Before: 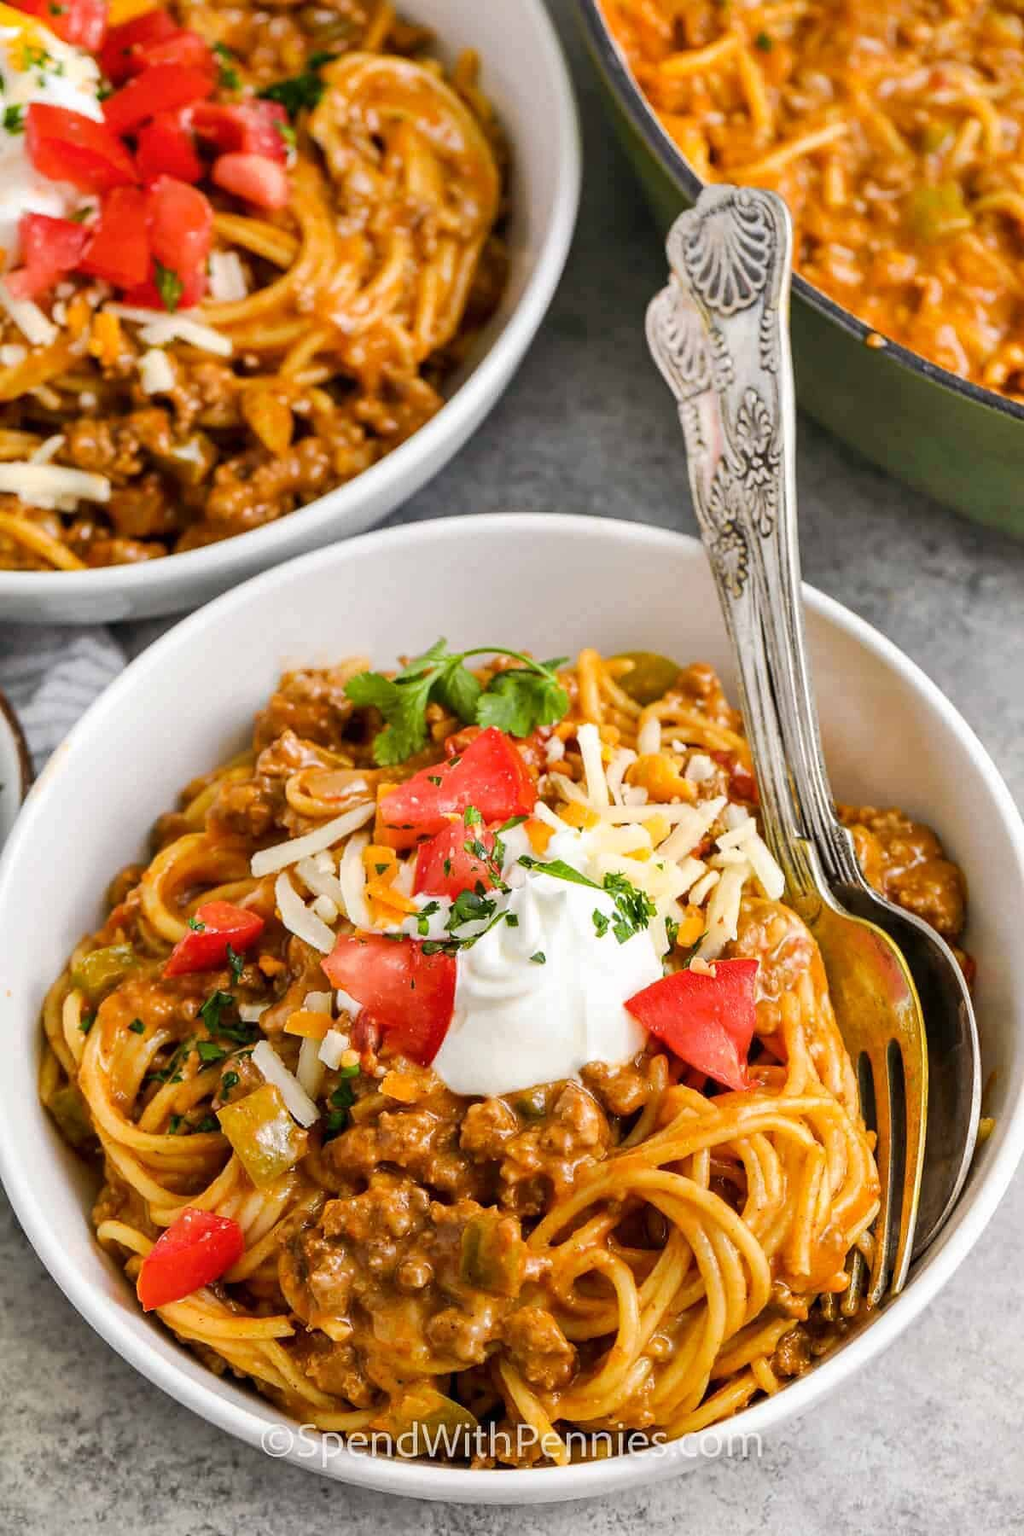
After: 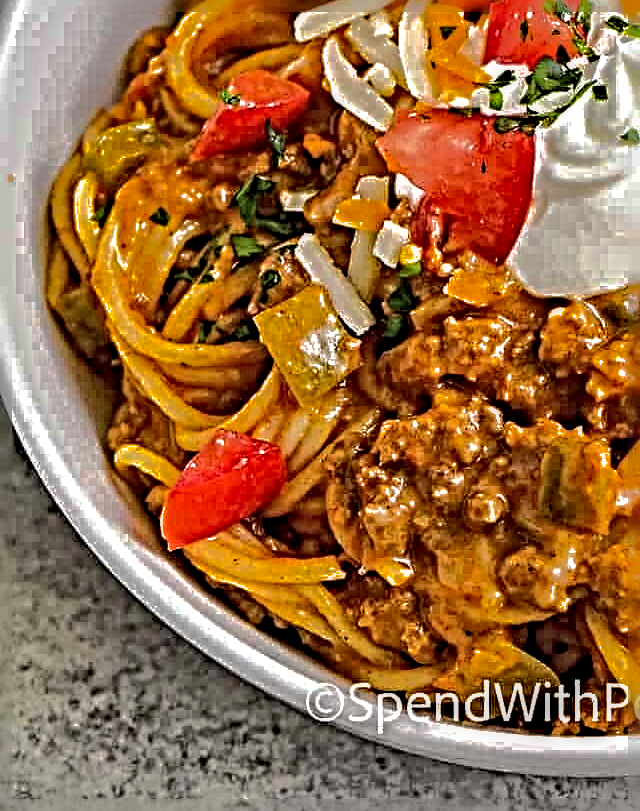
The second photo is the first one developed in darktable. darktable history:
crop and rotate: top 54.778%, right 46.61%, bottom 0.159%
shadows and highlights: shadows 38.43, highlights -74.54
local contrast: on, module defaults
haze removal: compatibility mode true, adaptive false
sharpen: radius 6.3, amount 1.8, threshold 0
exposure: compensate highlight preservation false
